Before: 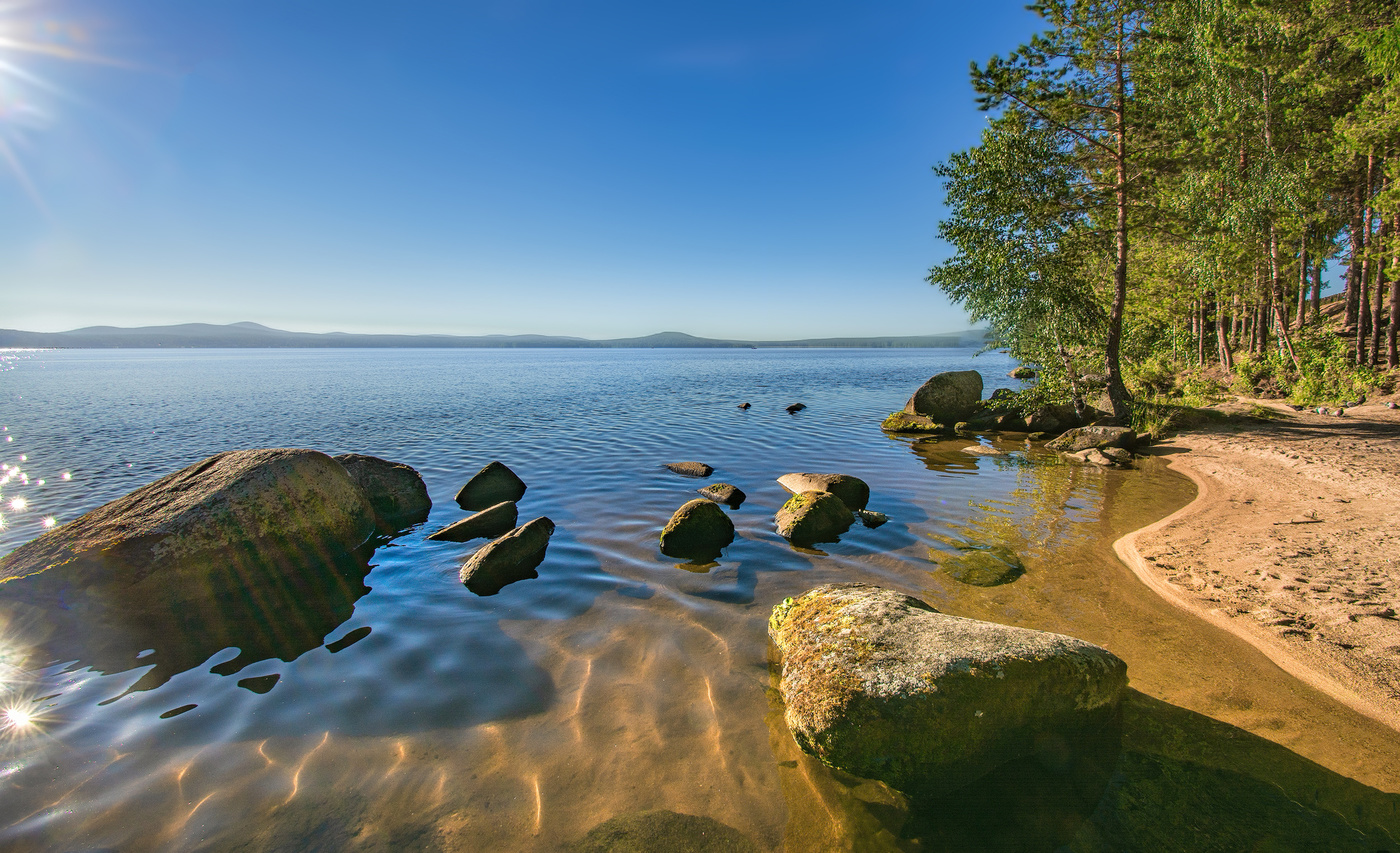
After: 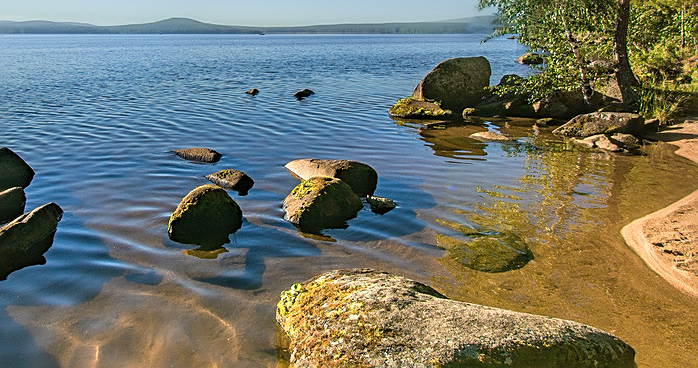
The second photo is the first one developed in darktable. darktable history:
sharpen: on, module defaults
crop: left 35.171%, top 36.862%, right 14.909%, bottom 19.96%
